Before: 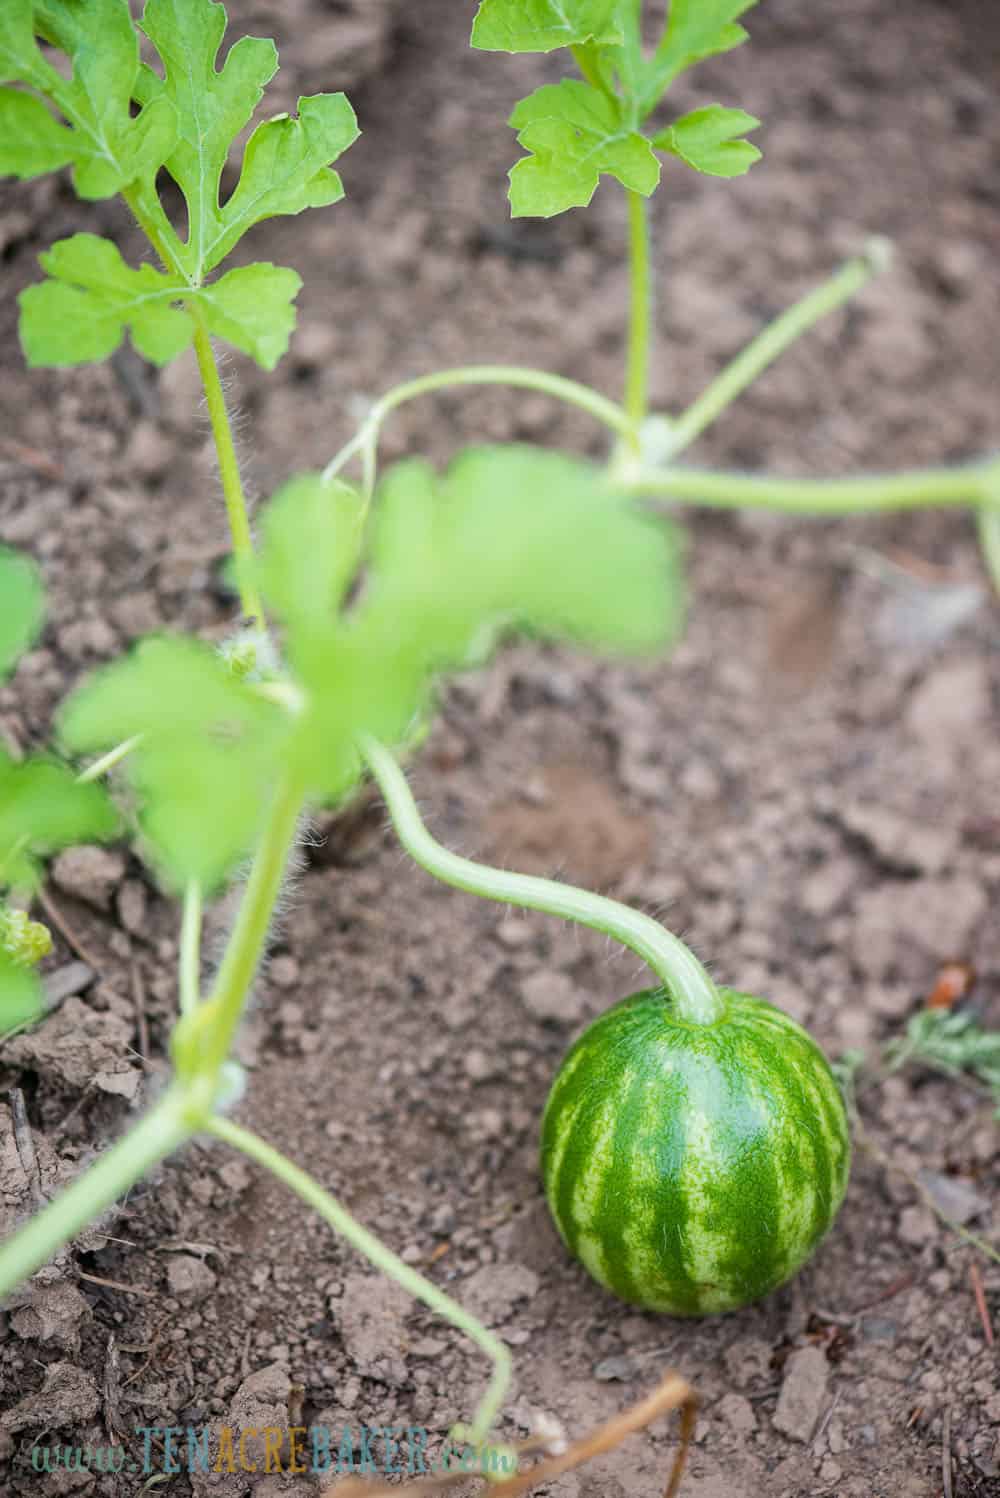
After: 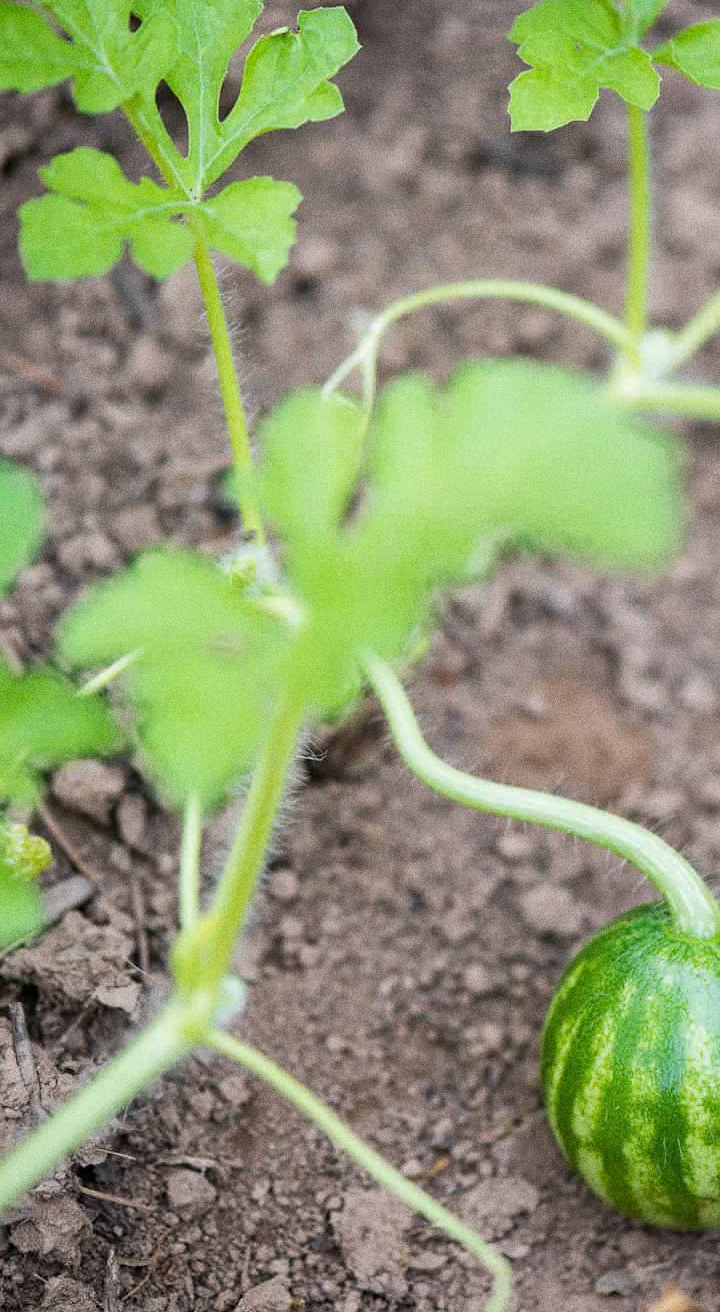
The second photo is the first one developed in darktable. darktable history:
crop: top 5.803%, right 27.864%, bottom 5.804%
exposure: exposure 0.02 EV, compensate highlight preservation false
grain: coarseness 11.82 ISO, strength 36.67%, mid-tones bias 74.17%
